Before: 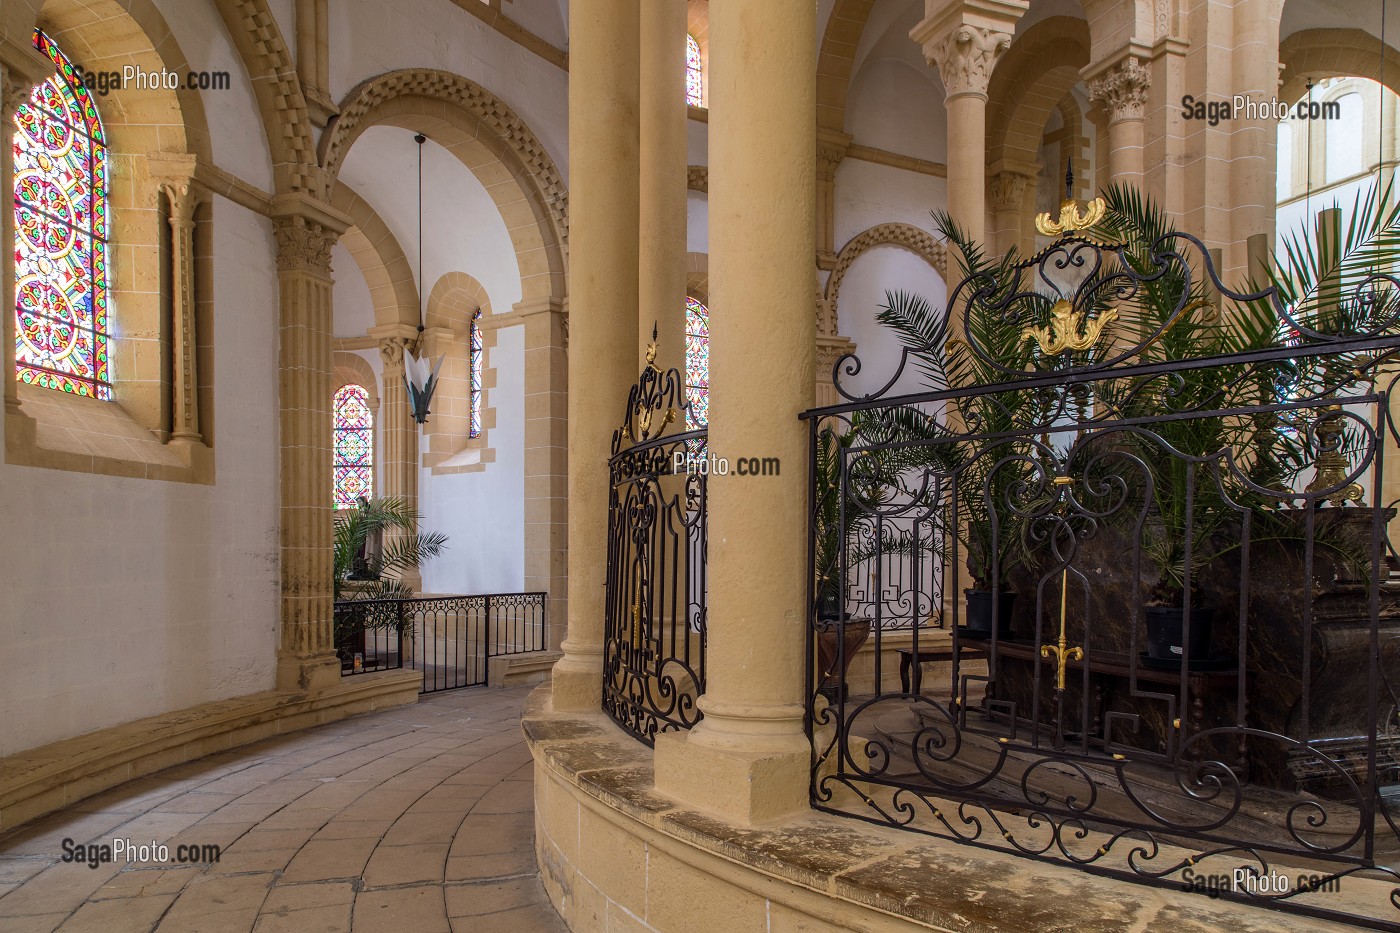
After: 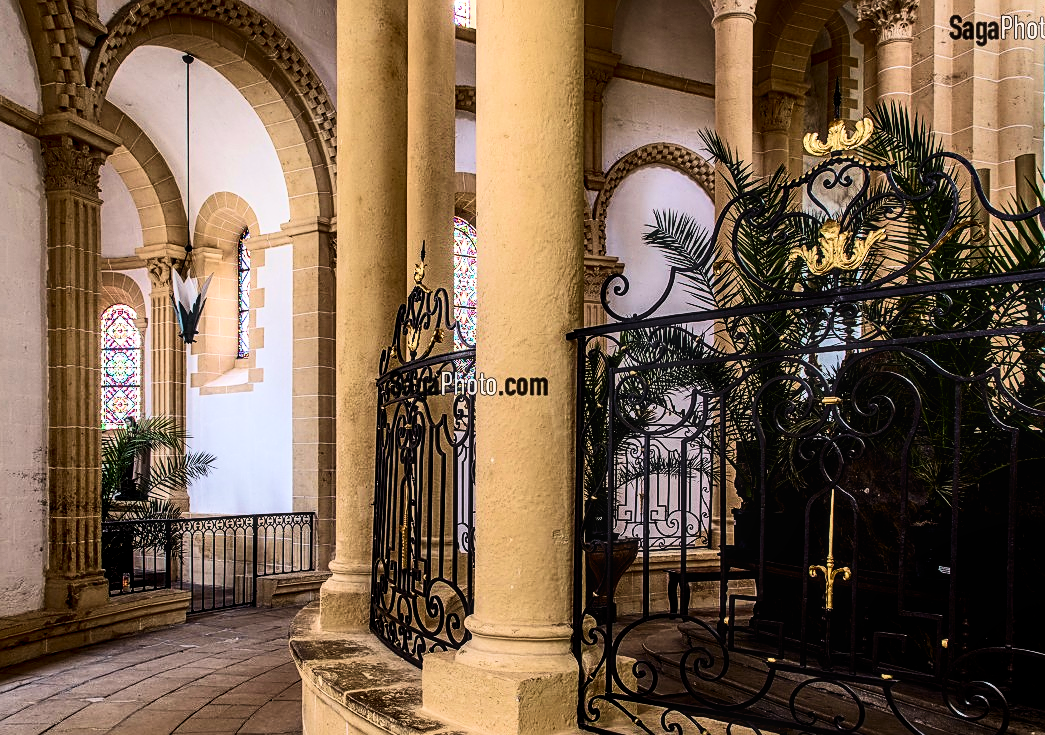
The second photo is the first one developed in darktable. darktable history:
local contrast: on, module defaults
haze removal: strength -0.096, compatibility mode true, adaptive false
sharpen: on, module defaults
filmic rgb: black relative exposure -6.32 EV, white relative exposure 2.8 EV, threshold 6 EV, target black luminance 0%, hardness 4.65, latitude 68.22%, contrast 1.276, shadows ↔ highlights balance -3.17%, enable highlight reconstruction true
crop: left 16.591%, top 8.62%, right 8.735%, bottom 12.586%
tone equalizer: on, module defaults
velvia: on, module defaults
contrast brightness saturation: contrast 0.404, brightness 0.042, saturation 0.254
